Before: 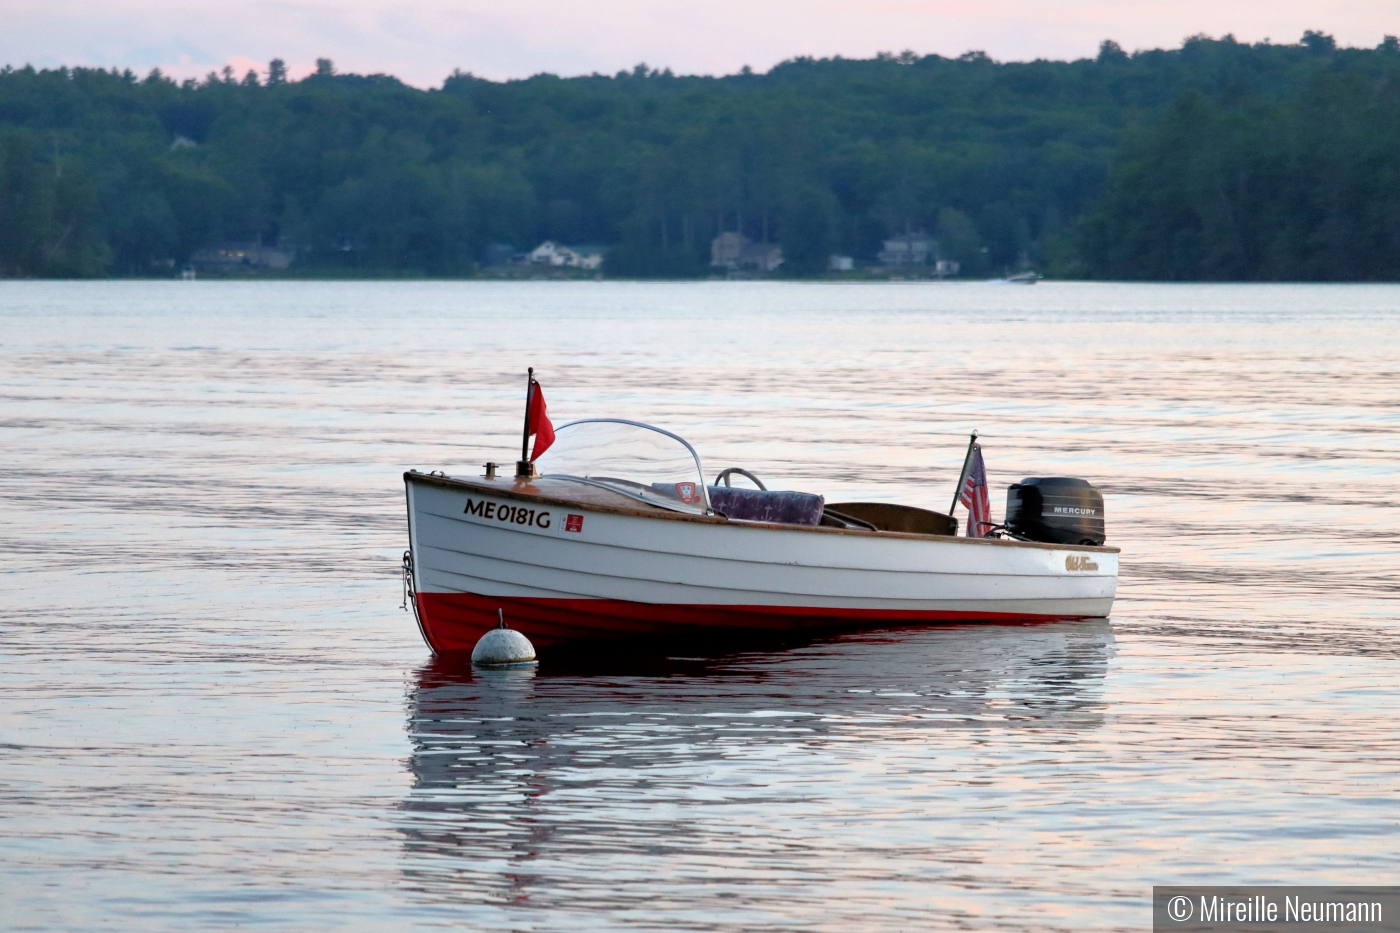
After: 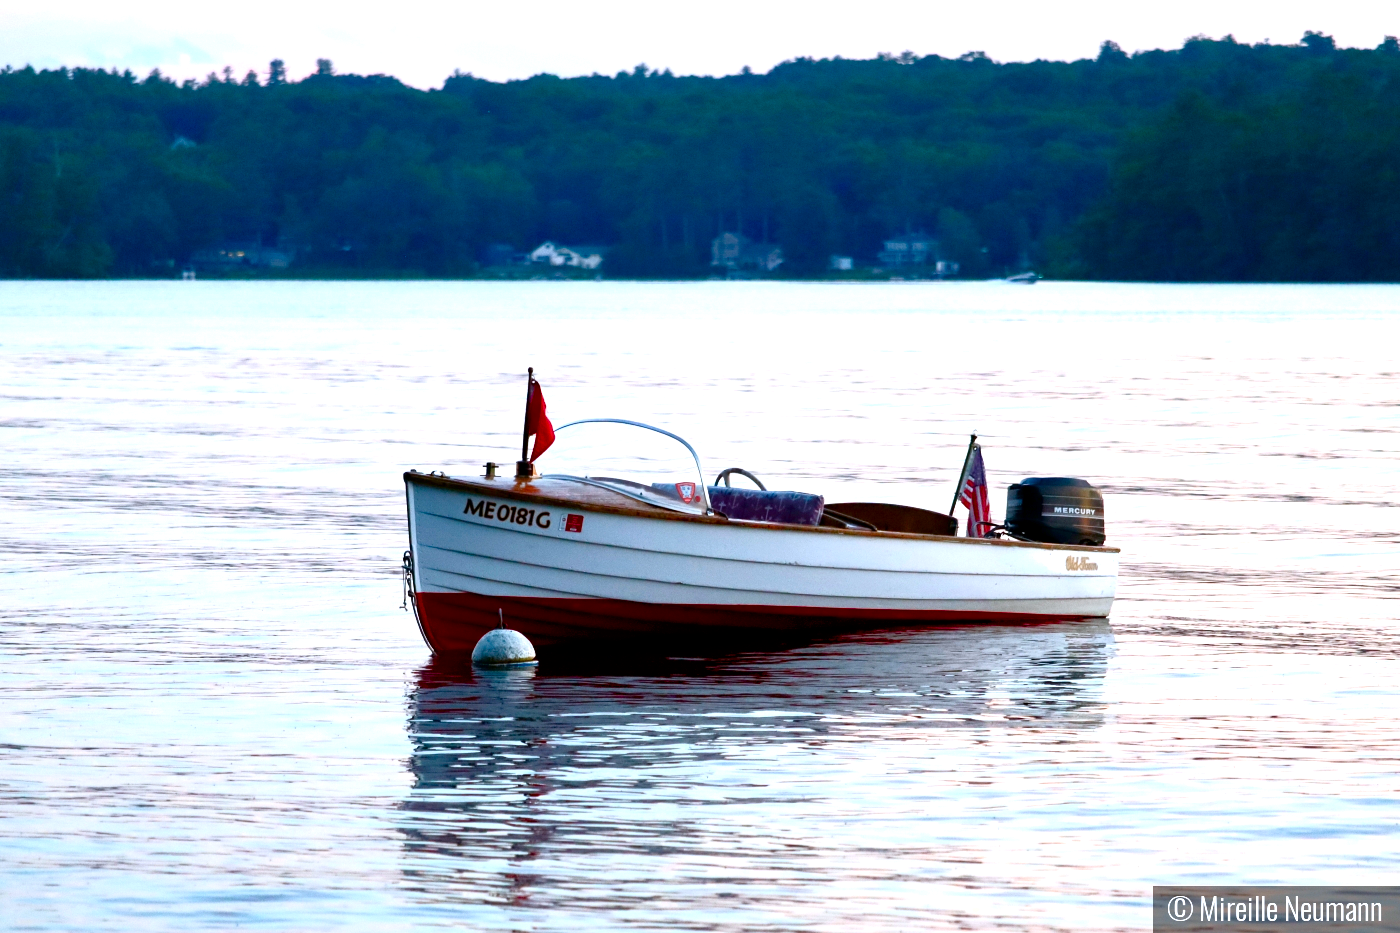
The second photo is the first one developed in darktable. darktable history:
color correction: highlights a* -0.772, highlights b* -8.92
contrast brightness saturation: contrast 0.2, brightness -0.11, saturation 0.1
color balance rgb: linear chroma grading › shadows -2.2%, linear chroma grading › highlights -15%, linear chroma grading › global chroma -10%, linear chroma grading › mid-tones -10%, perceptual saturation grading › global saturation 45%, perceptual saturation grading › highlights -50%, perceptual saturation grading › shadows 30%, perceptual brilliance grading › global brilliance 18%, global vibrance 45%
